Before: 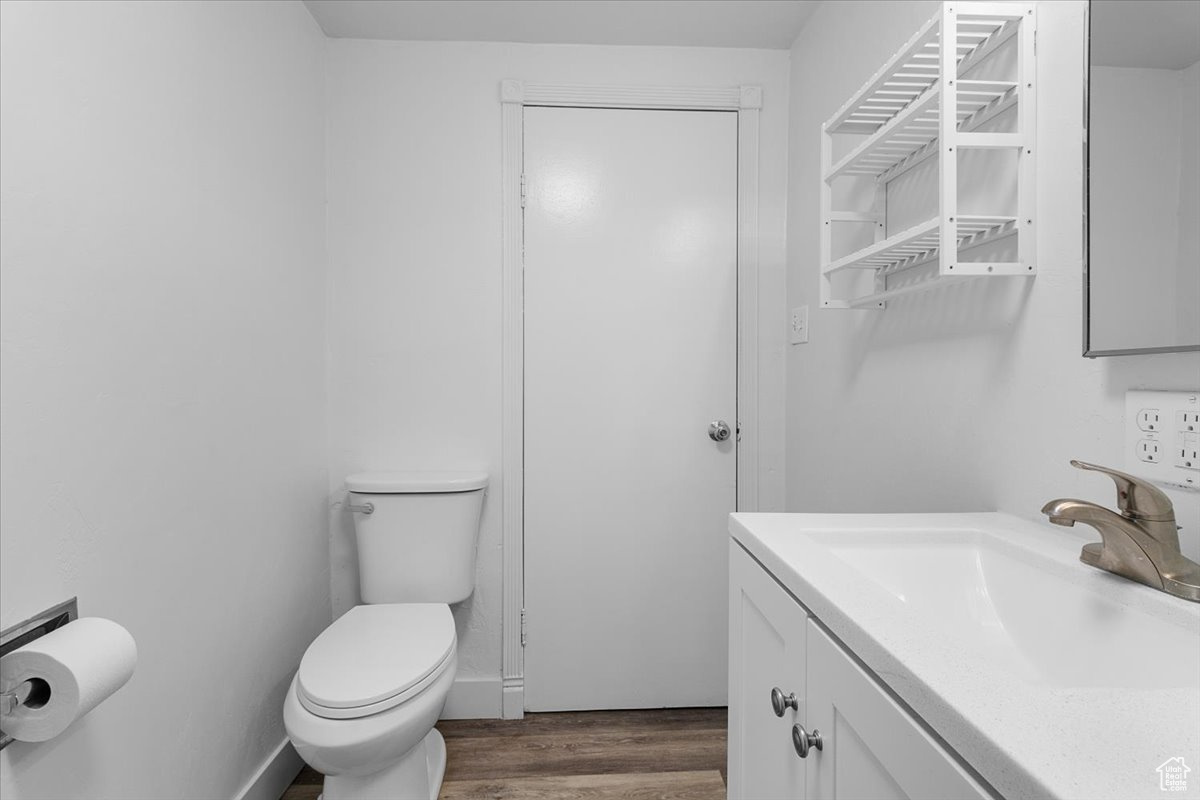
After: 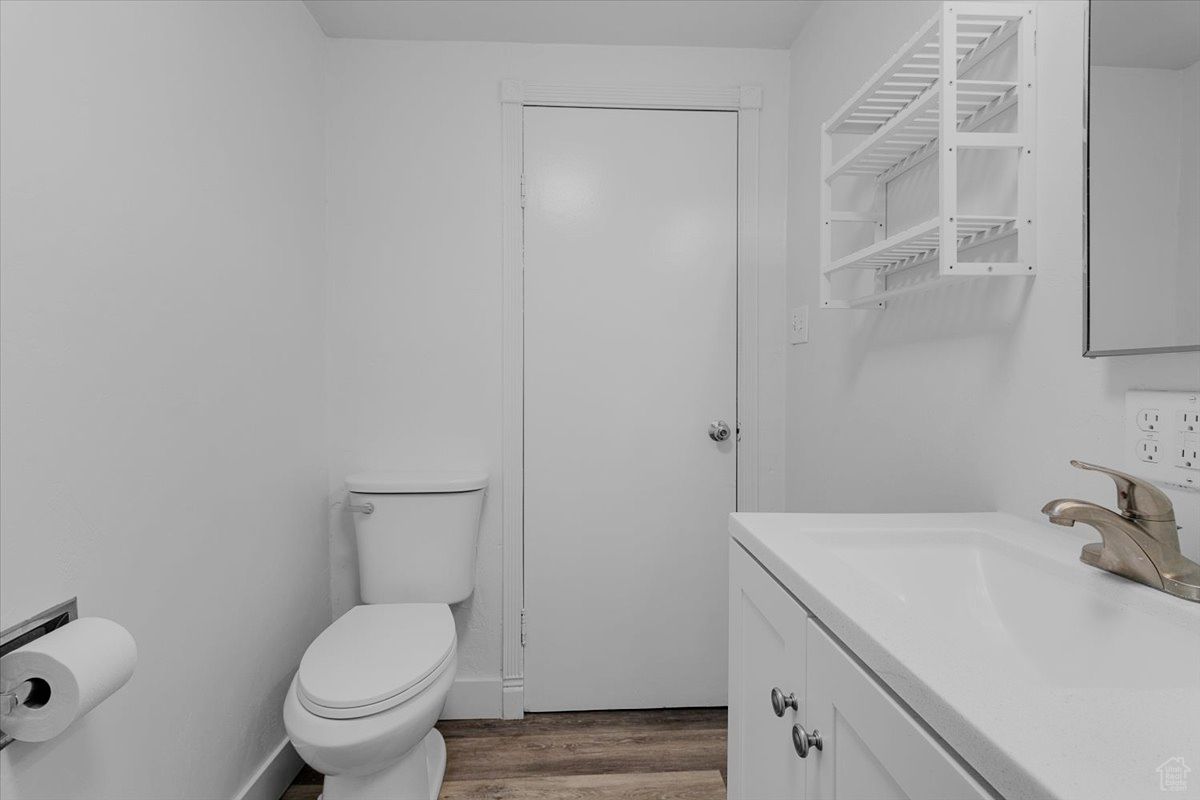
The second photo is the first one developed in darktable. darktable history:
filmic rgb: black relative exposure -7.65 EV, white relative exposure 4.56 EV, threshold 2.97 EV, hardness 3.61, enable highlight reconstruction true
